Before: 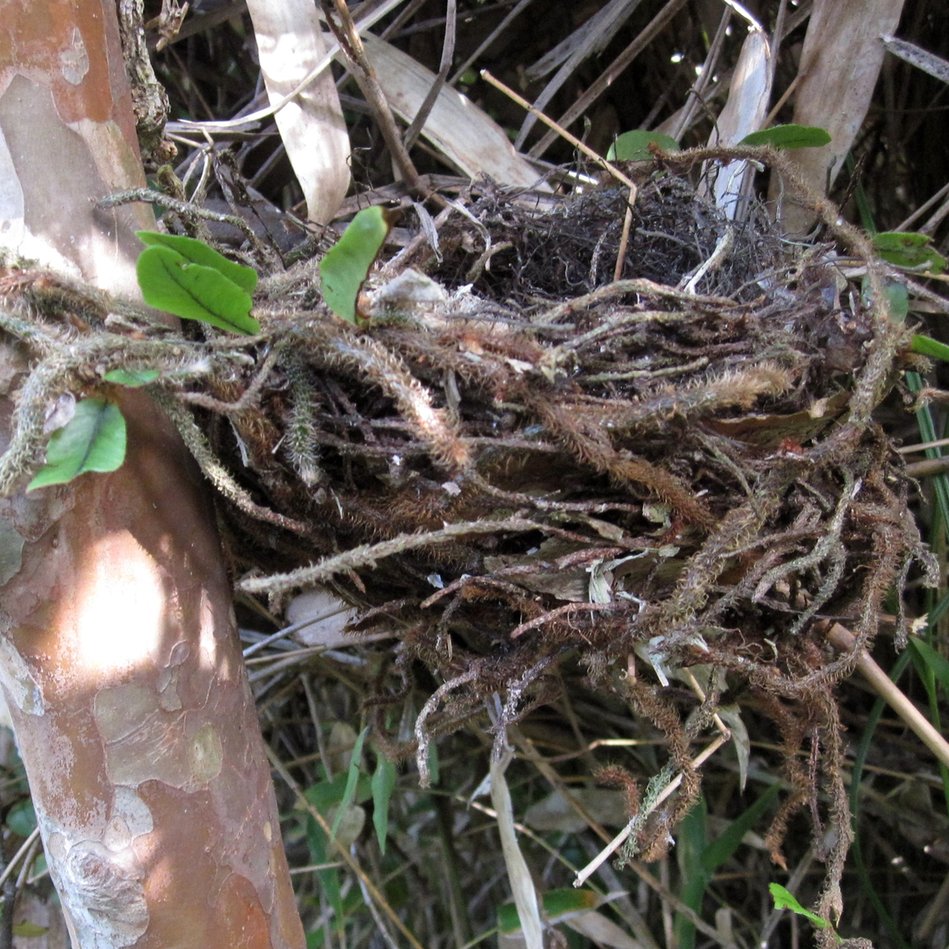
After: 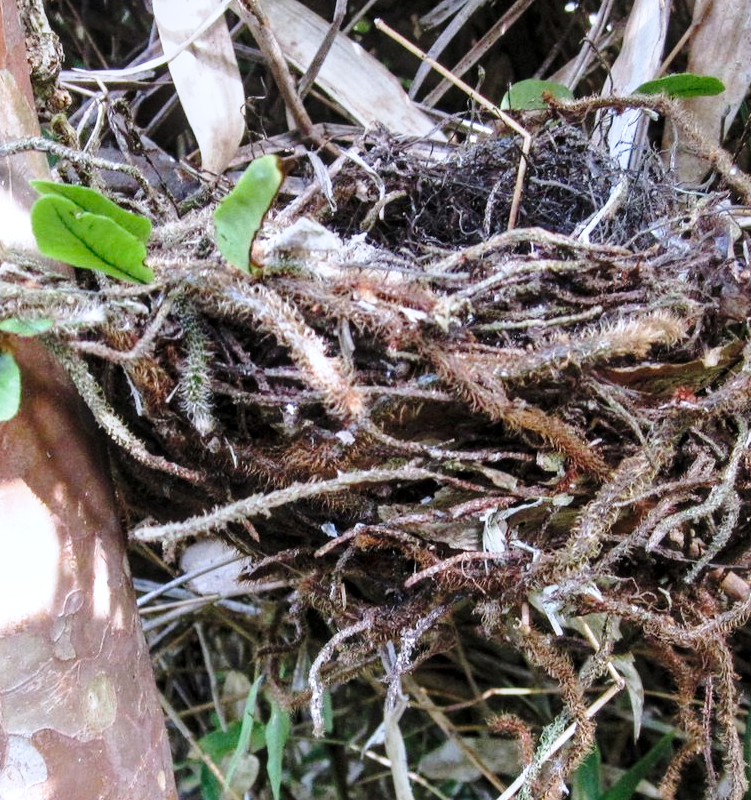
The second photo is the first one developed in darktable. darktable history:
color correction: highlights a* -0.137, highlights b* -5.91, shadows a* -0.137, shadows b* -0.137
local contrast: on, module defaults
crop: left 11.225%, top 5.381%, right 9.565%, bottom 10.314%
base curve: curves: ch0 [(0, 0) (0.028, 0.03) (0.121, 0.232) (0.46, 0.748) (0.859, 0.968) (1, 1)], preserve colors none
